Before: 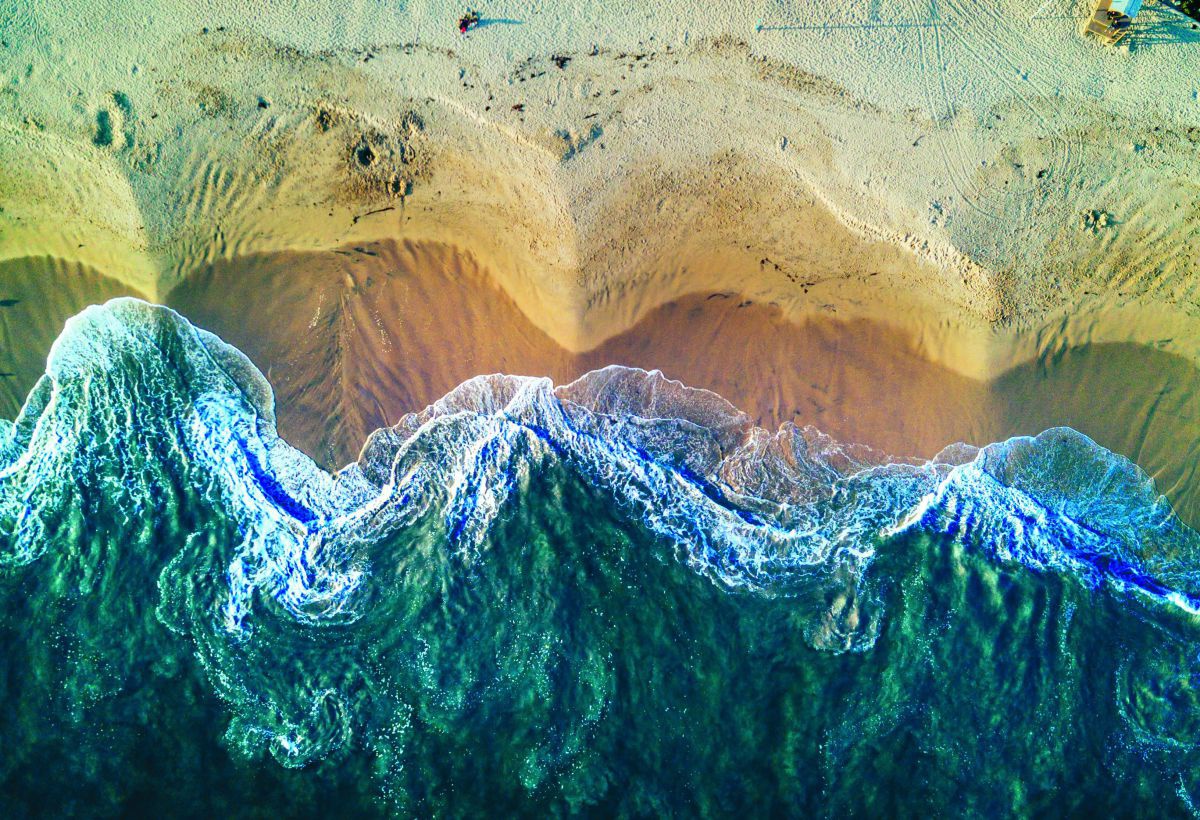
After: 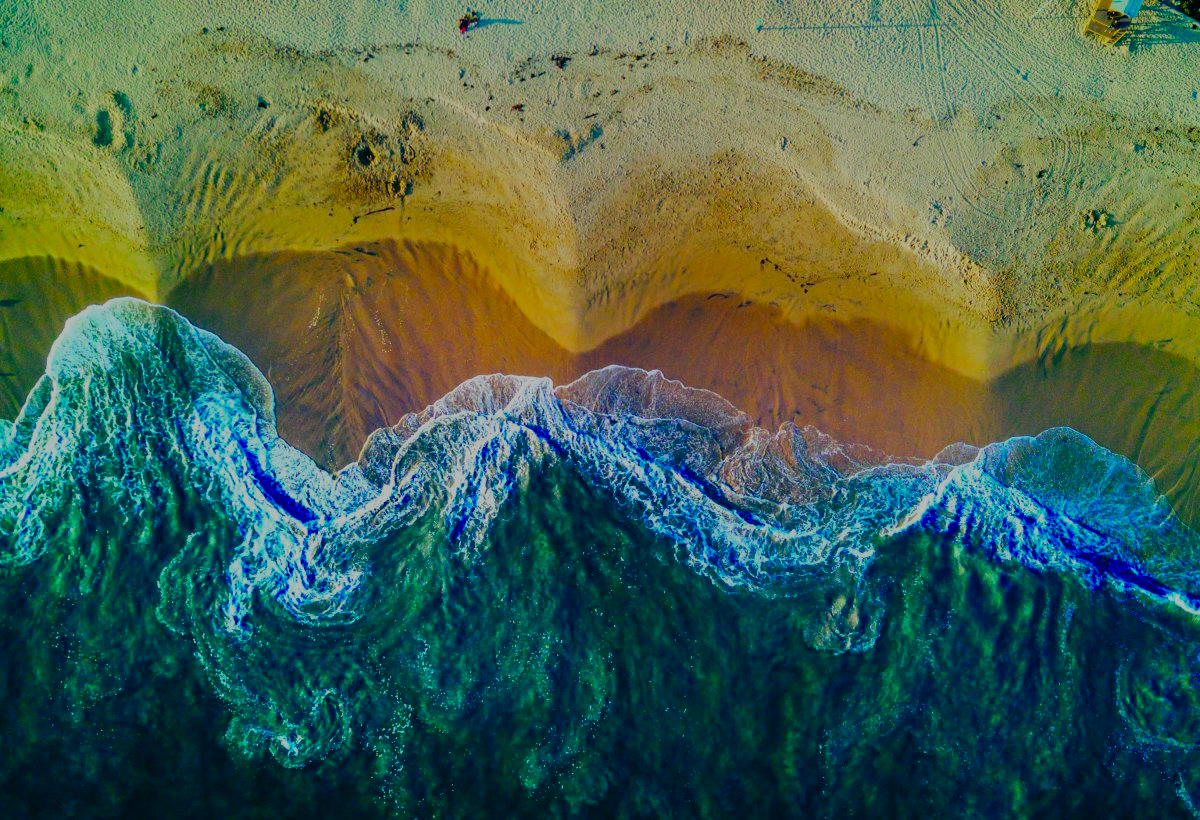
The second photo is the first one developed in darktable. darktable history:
color balance rgb: linear chroma grading › global chroma 15%, perceptual saturation grading › global saturation 30%
exposure: exposure -1 EV, compensate highlight preservation false
